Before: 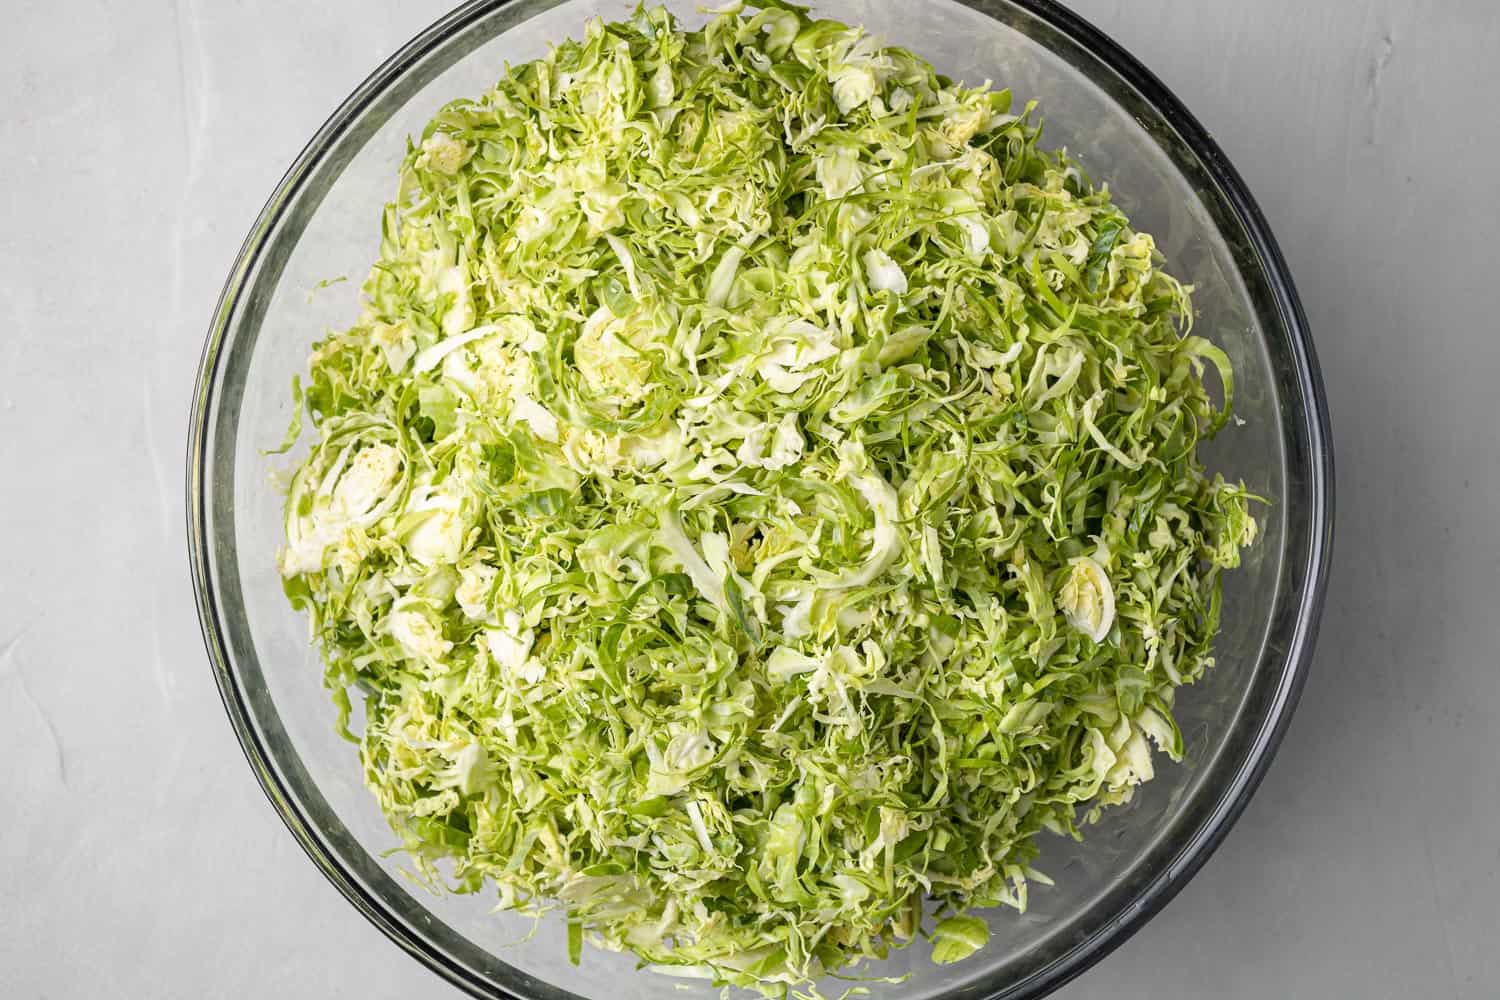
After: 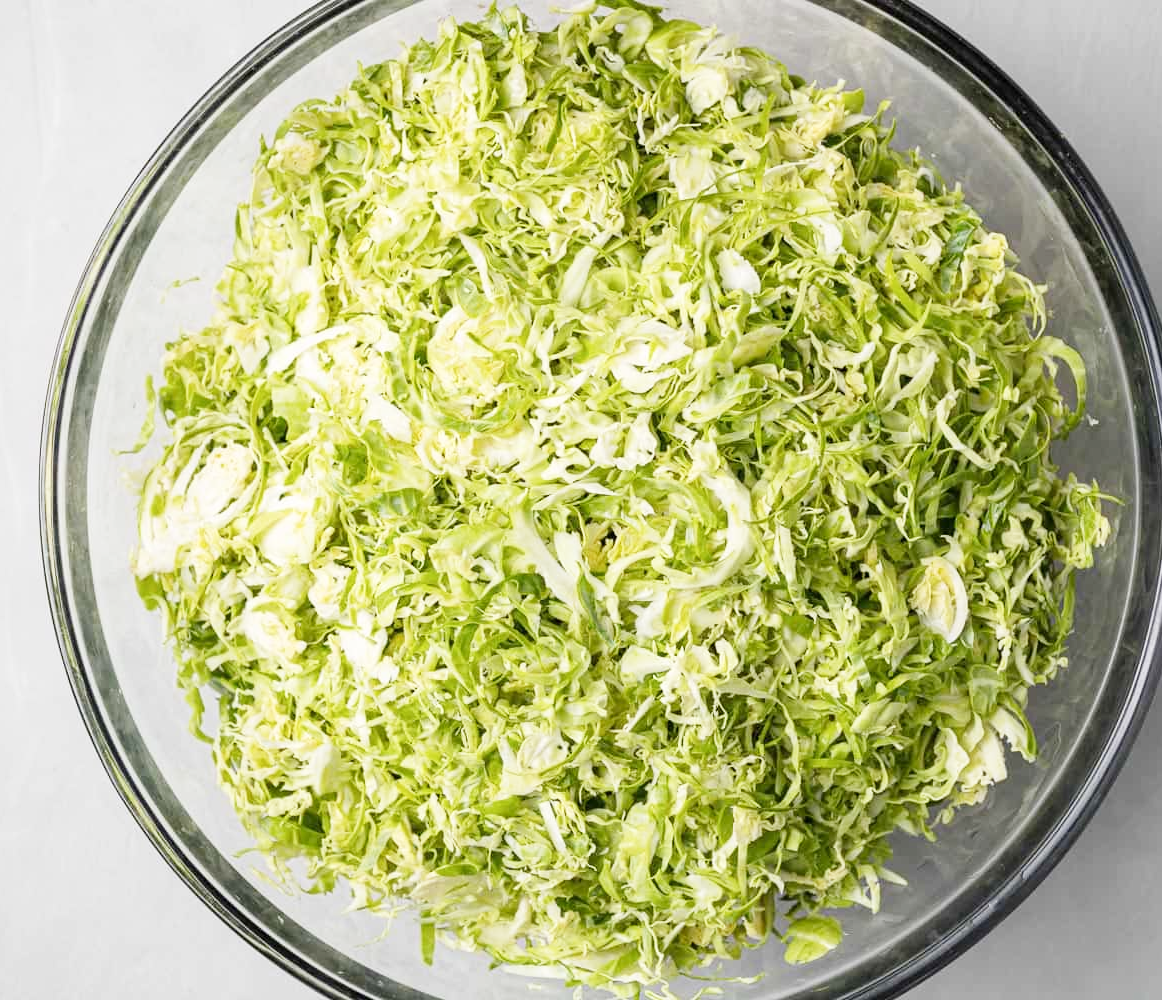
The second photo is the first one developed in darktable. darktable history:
crop: left 9.854%, right 12.659%
base curve: curves: ch0 [(0, 0) (0.204, 0.334) (0.55, 0.733) (1, 1)], preserve colors none
